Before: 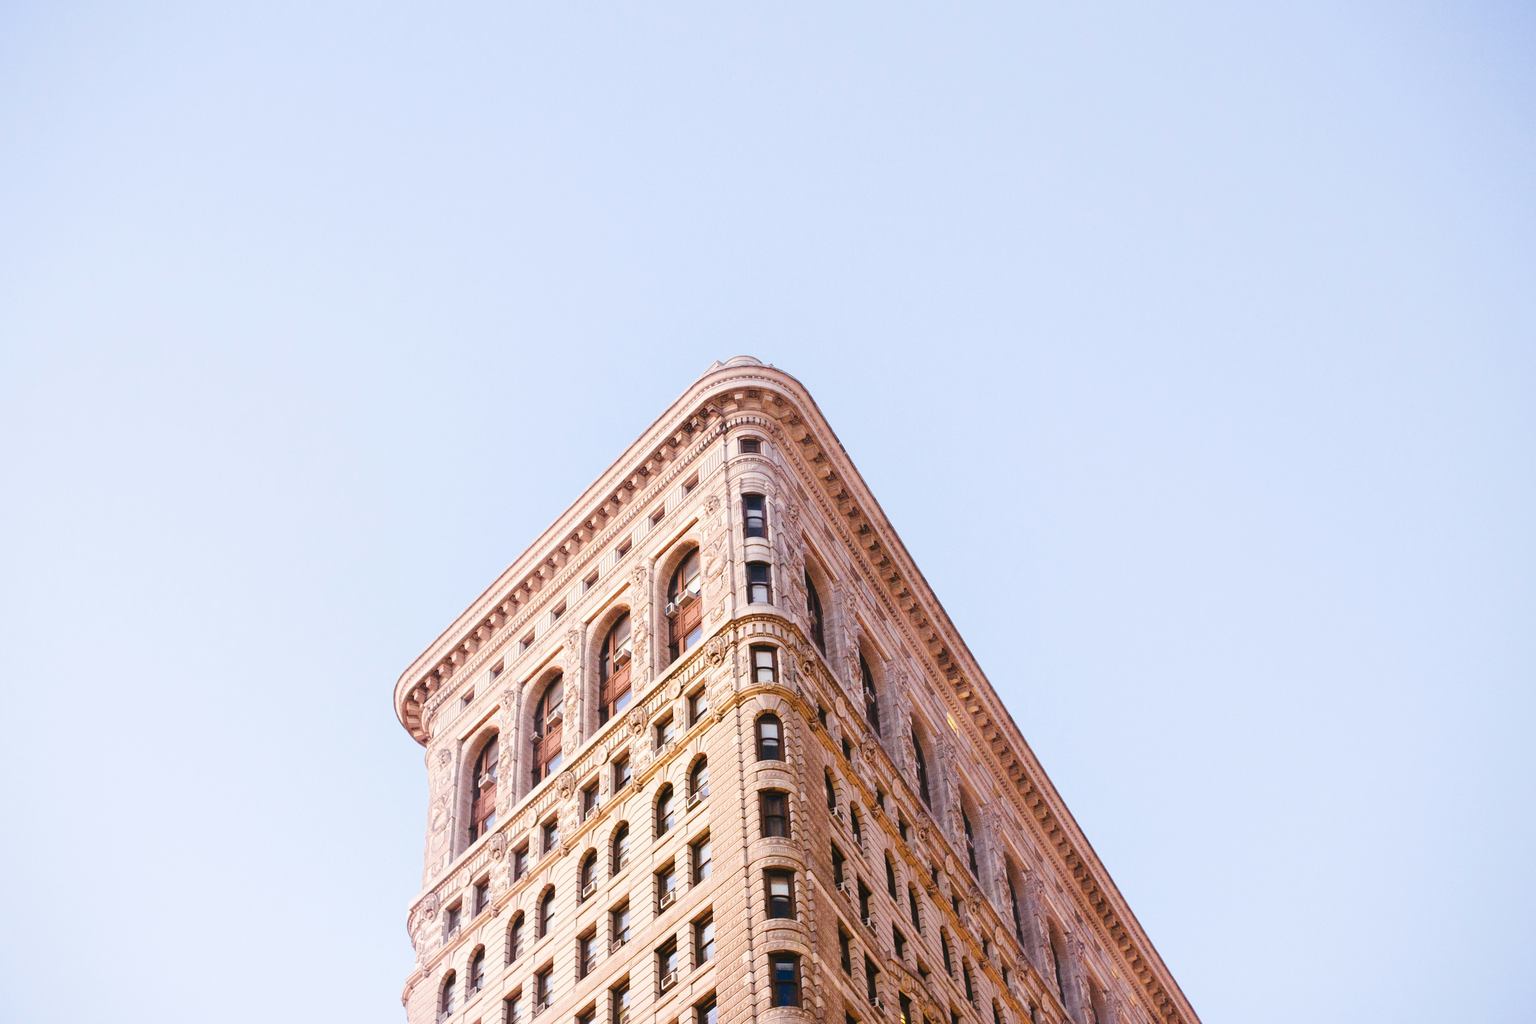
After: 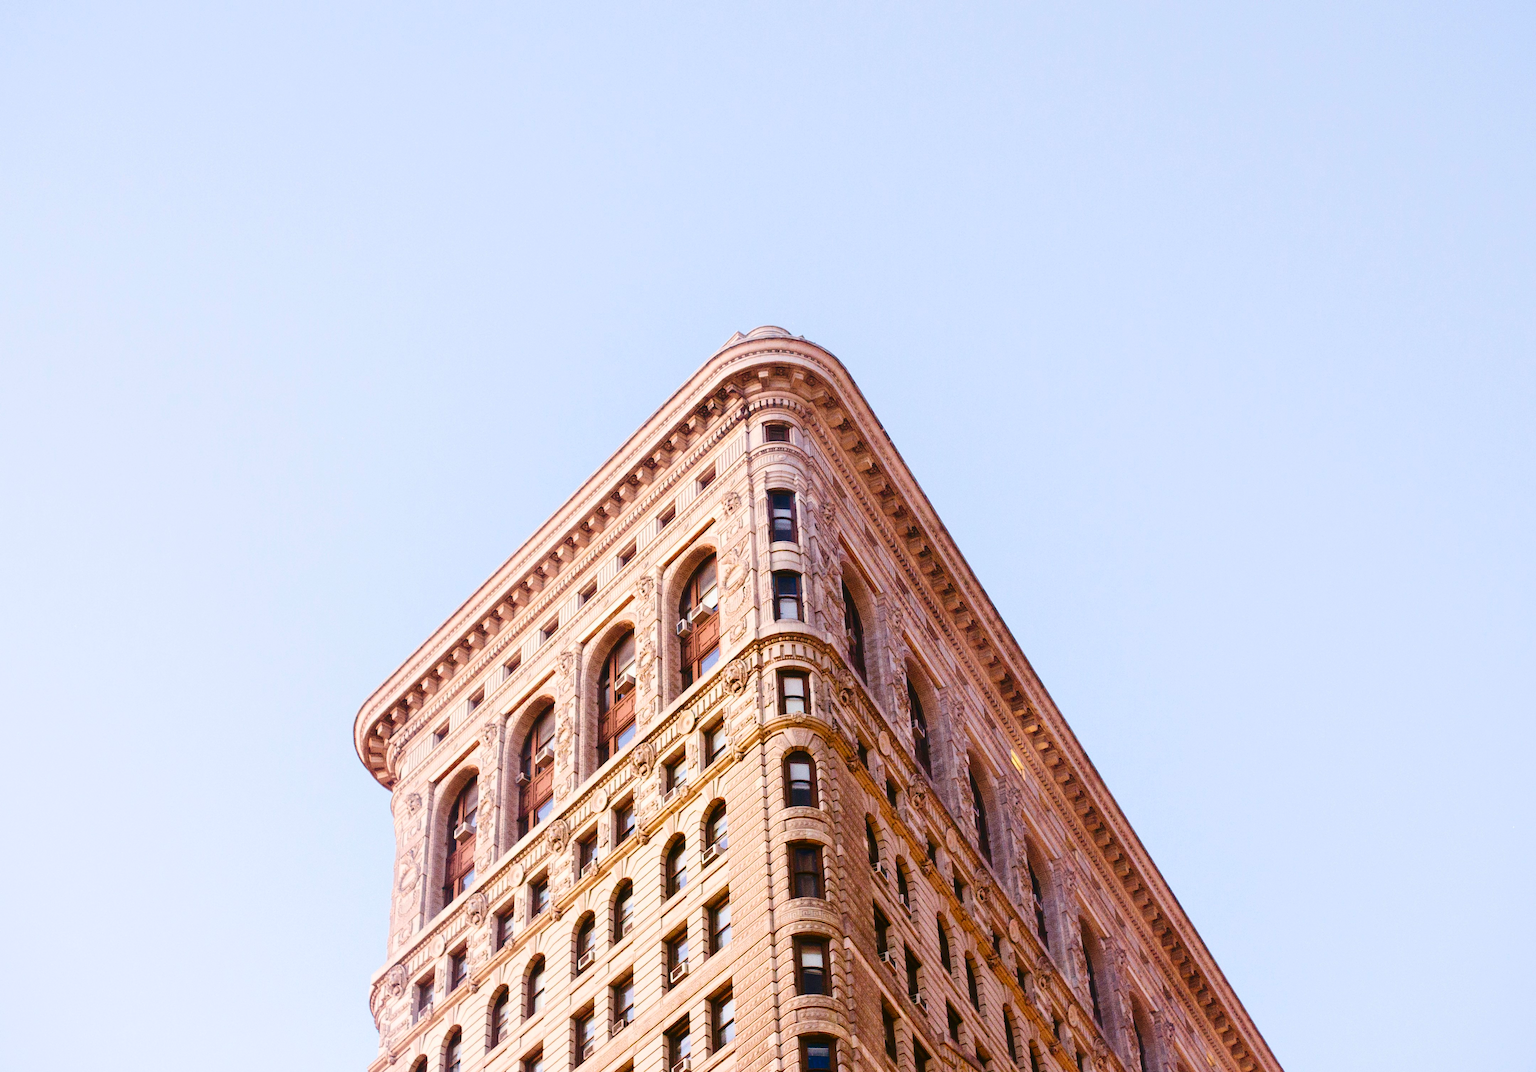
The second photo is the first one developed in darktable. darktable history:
crop: left 6.299%, top 8.017%, right 9.542%, bottom 3.862%
velvia: strength 15.68%
contrast brightness saturation: contrast 0.115, brightness -0.124, saturation 0.197
shadows and highlights: shadows 42.82, highlights 8.16, highlights color adjustment 0.173%
